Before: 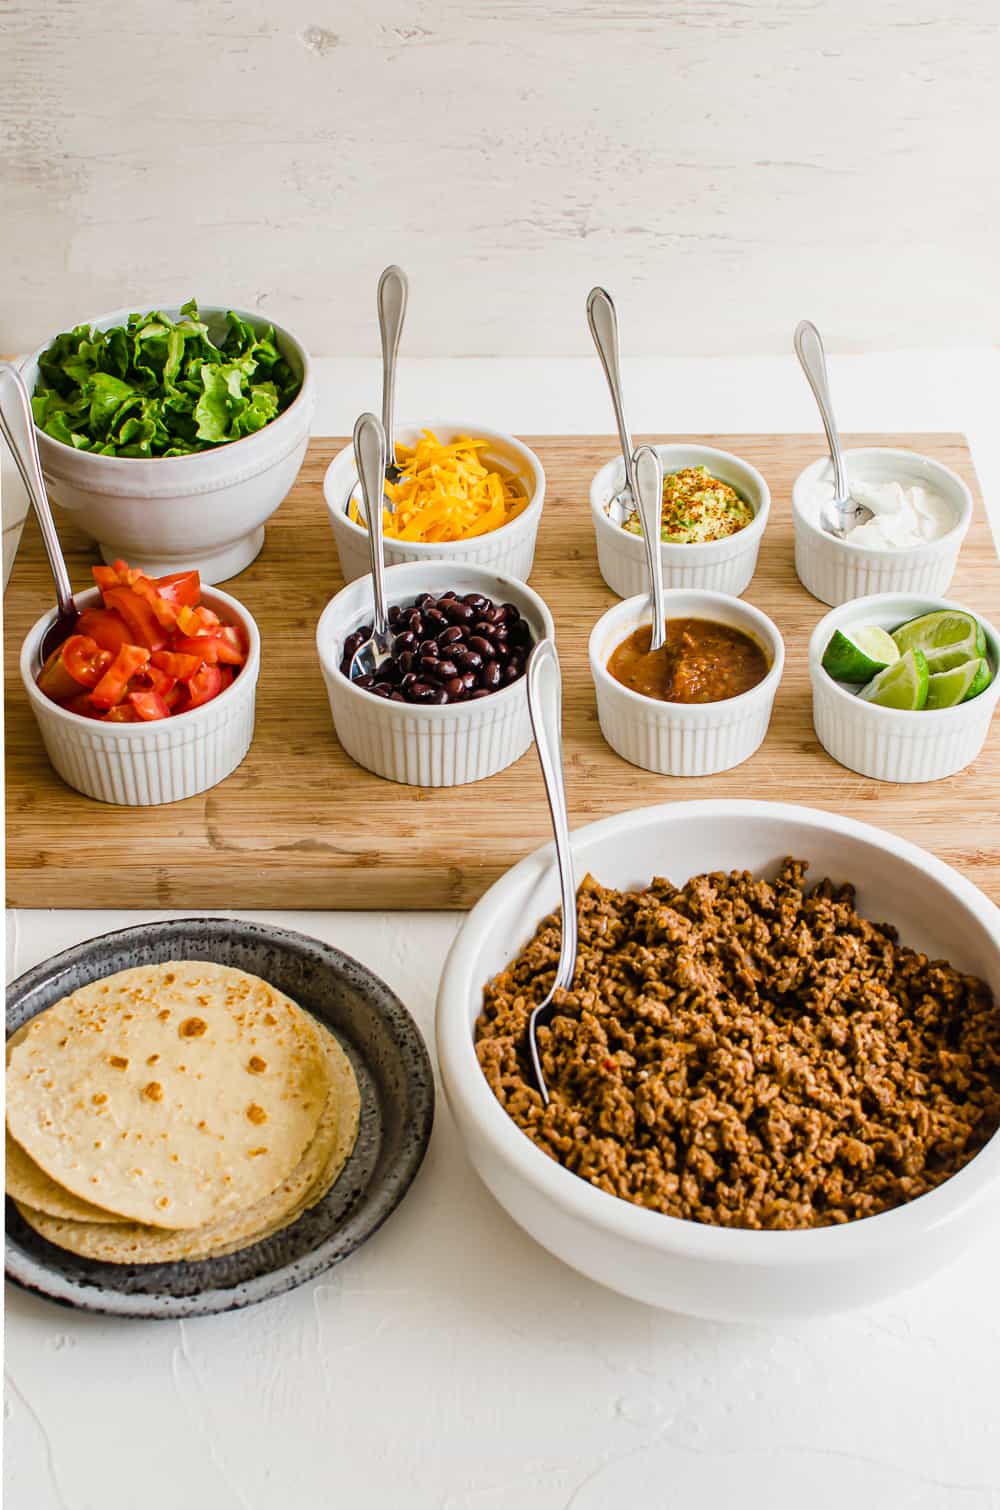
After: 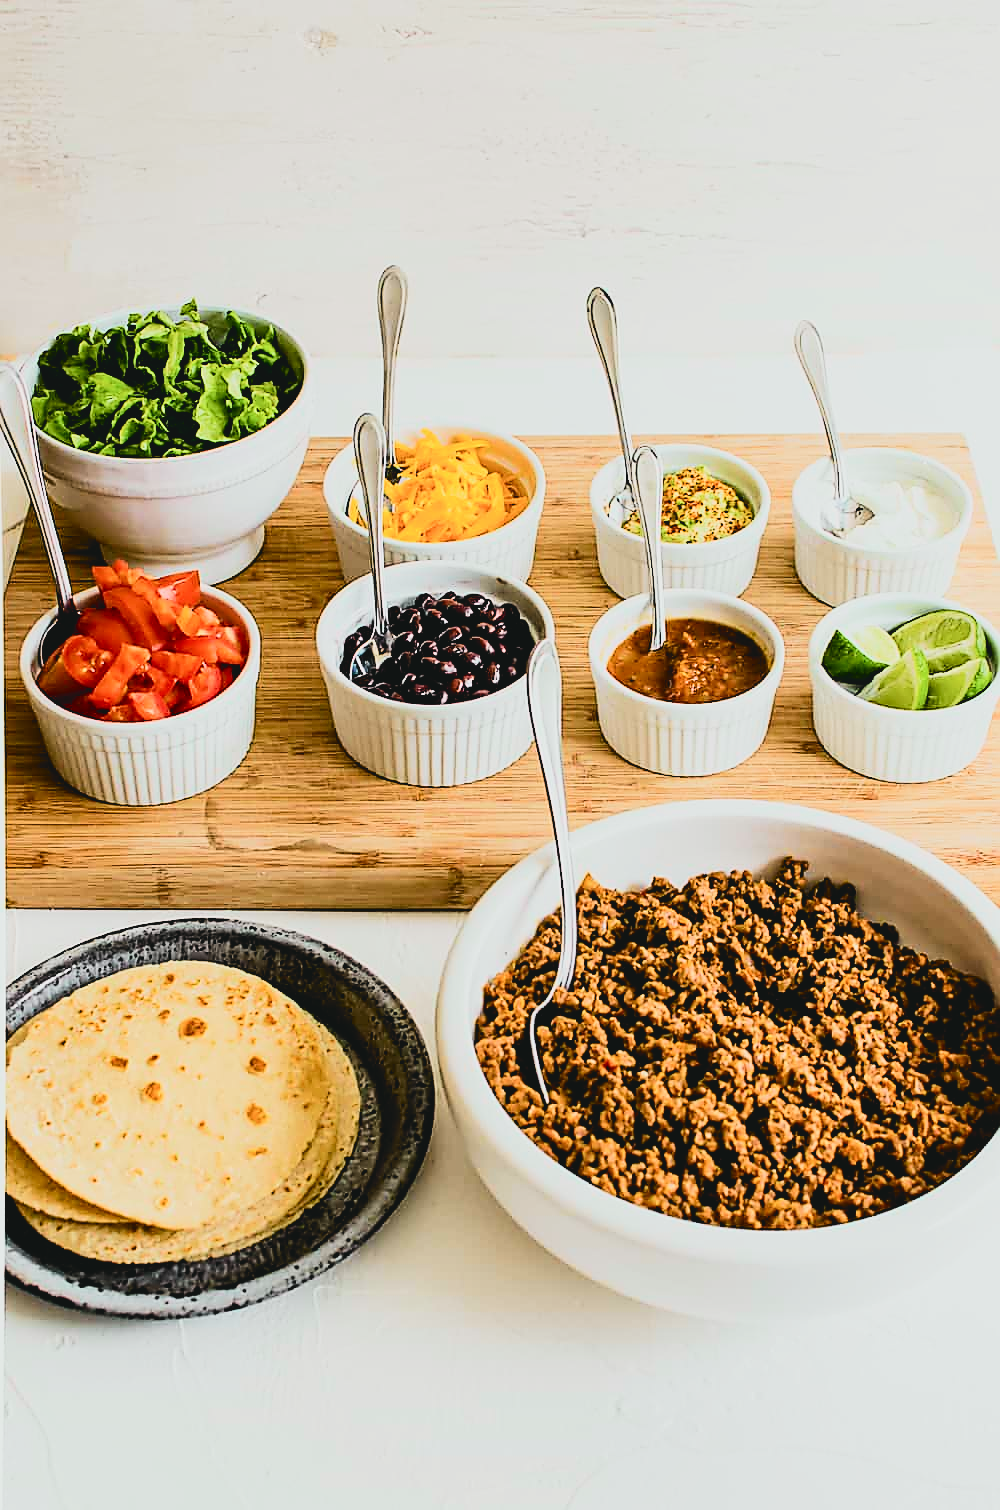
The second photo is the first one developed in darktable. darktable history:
filmic rgb: black relative exposure -5.06 EV, white relative exposure 3.97 EV, threshold 2.99 EV, hardness 2.91, contrast 1.301, enable highlight reconstruction true
sharpen: radius 1.416, amount 1.256, threshold 0.715
tone curve: curves: ch0 [(0, 0.028) (0.037, 0.05) (0.123, 0.108) (0.19, 0.164) (0.269, 0.247) (0.475, 0.533) (0.595, 0.695) (0.718, 0.823) (0.855, 0.913) (1, 0.982)]; ch1 [(0, 0) (0.243, 0.245) (0.427, 0.41) (0.493, 0.481) (0.505, 0.502) (0.536, 0.545) (0.56, 0.582) (0.611, 0.644) (0.769, 0.807) (1, 1)]; ch2 [(0, 0) (0.249, 0.216) (0.349, 0.321) (0.424, 0.442) (0.476, 0.483) (0.498, 0.499) (0.517, 0.519) (0.532, 0.55) (0.569, 0.608) (0.614, 0.661) (0.706, 0.75) (0.808, 0.809) (0.991, 0.968)], color space Lab, independent channels, preserve colors none
contrast brightness saturation: contrast -0.104, saturation -0.082
tone equalizer: mask exposure compensation -0.495 EV
